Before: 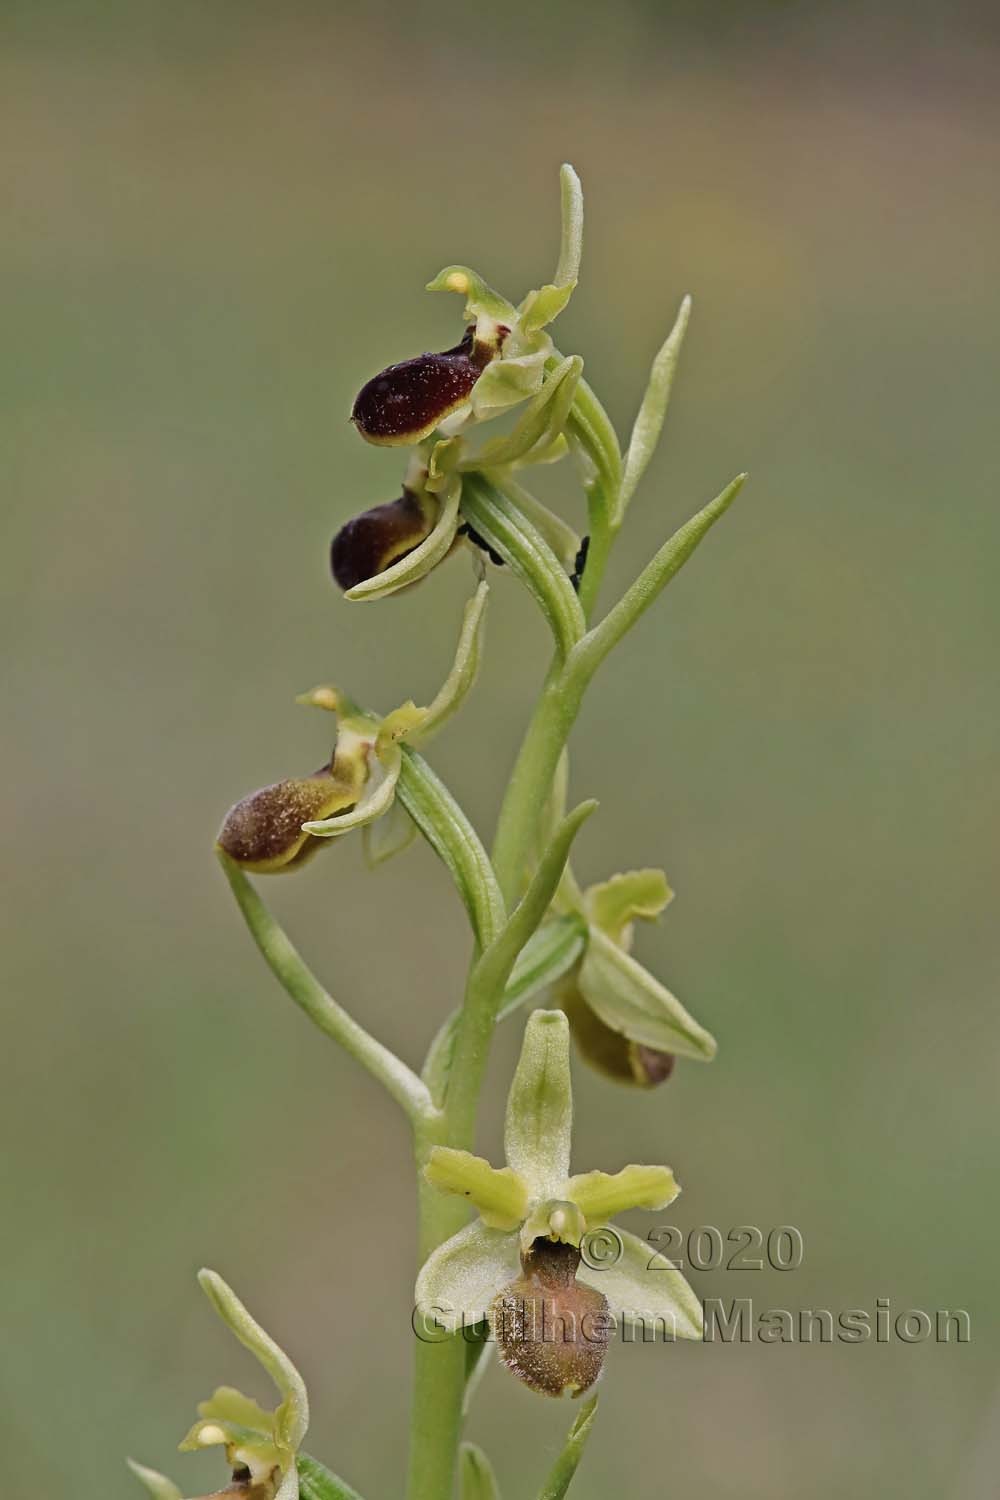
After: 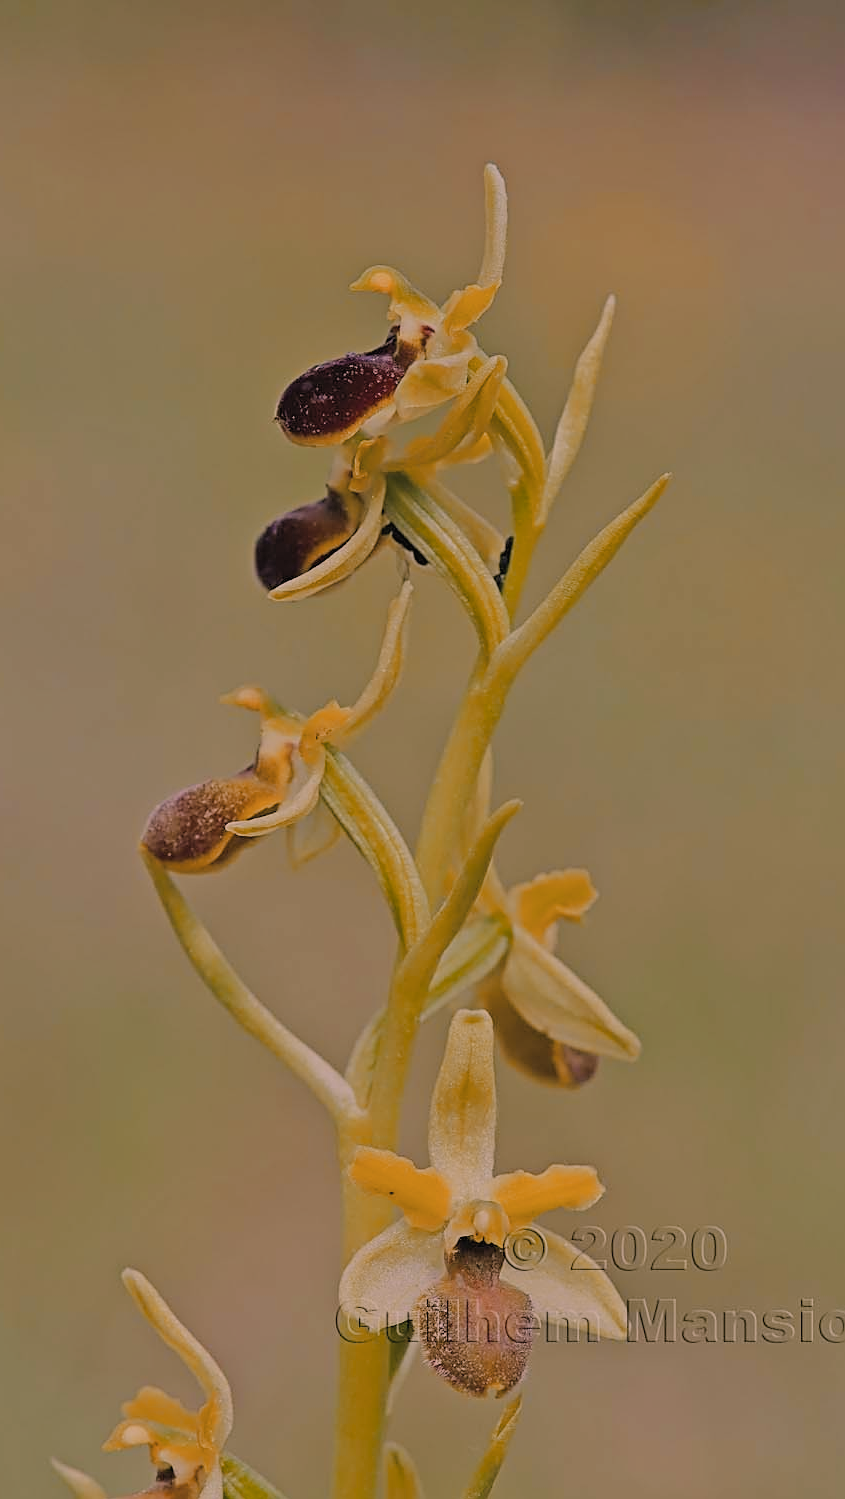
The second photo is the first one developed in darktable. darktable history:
crop: left 7.675%, right 7.806%
filmic rgb: black relative exposure -7.03 EV, white relative exposure 5.95 EV, target black luminance 0%, hardness 2.73, latitude 60.49%, contrast 0.699, highlights saturation mix 10.93%, shadows ↔ highlights balance -0.086%
color balance rgb: global offset › luminance 0.697%, linear chroma grading › shadows -9.319%, linear chroma grading › global chroma 20.449%, perceptual saturation grading › global saturation 4.557%, global vibrance 20%
color correction: highlights a* 14.5, highlights b* 4.85
sharpen: on, module defaults
color zones: curves: ch2 [(0, 0.5) (0.143, 0.5) (0.286, 0.416) (0.429, 0.5) (0.571, 0.5) (0.714, 0.5) (0.857, 0.5) (1, 0.5)]
